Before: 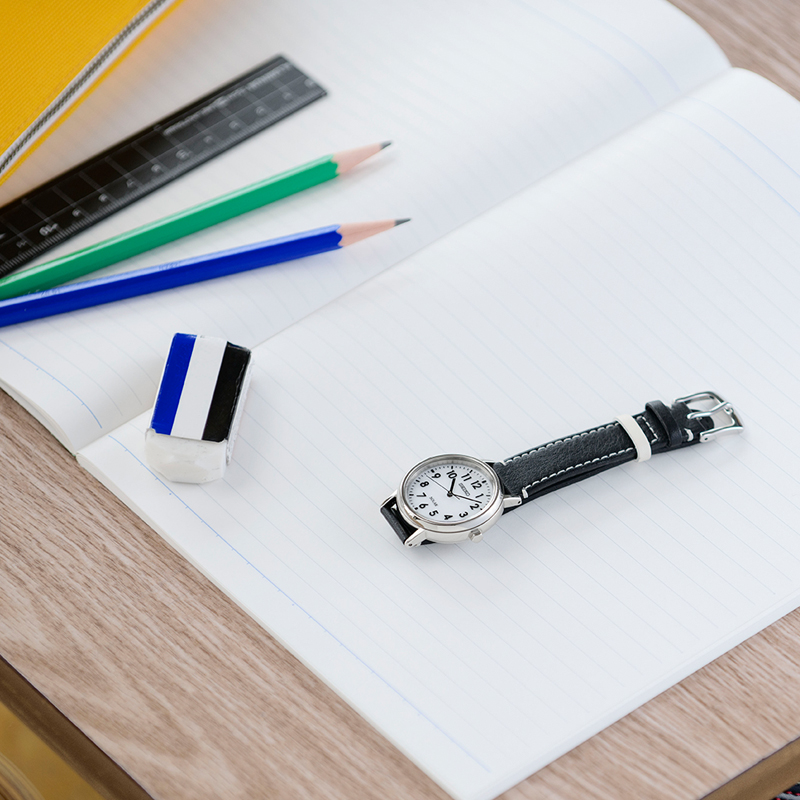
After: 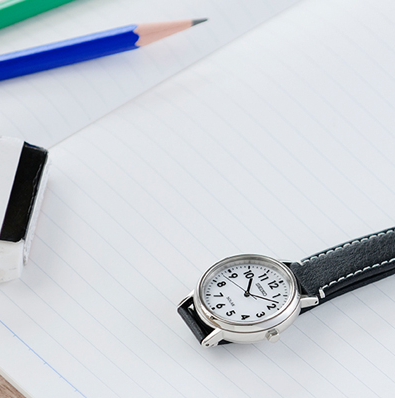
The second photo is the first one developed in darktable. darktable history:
crop: left 25.467%, top 25.047%, right 25.051%, bottom 25.108%
